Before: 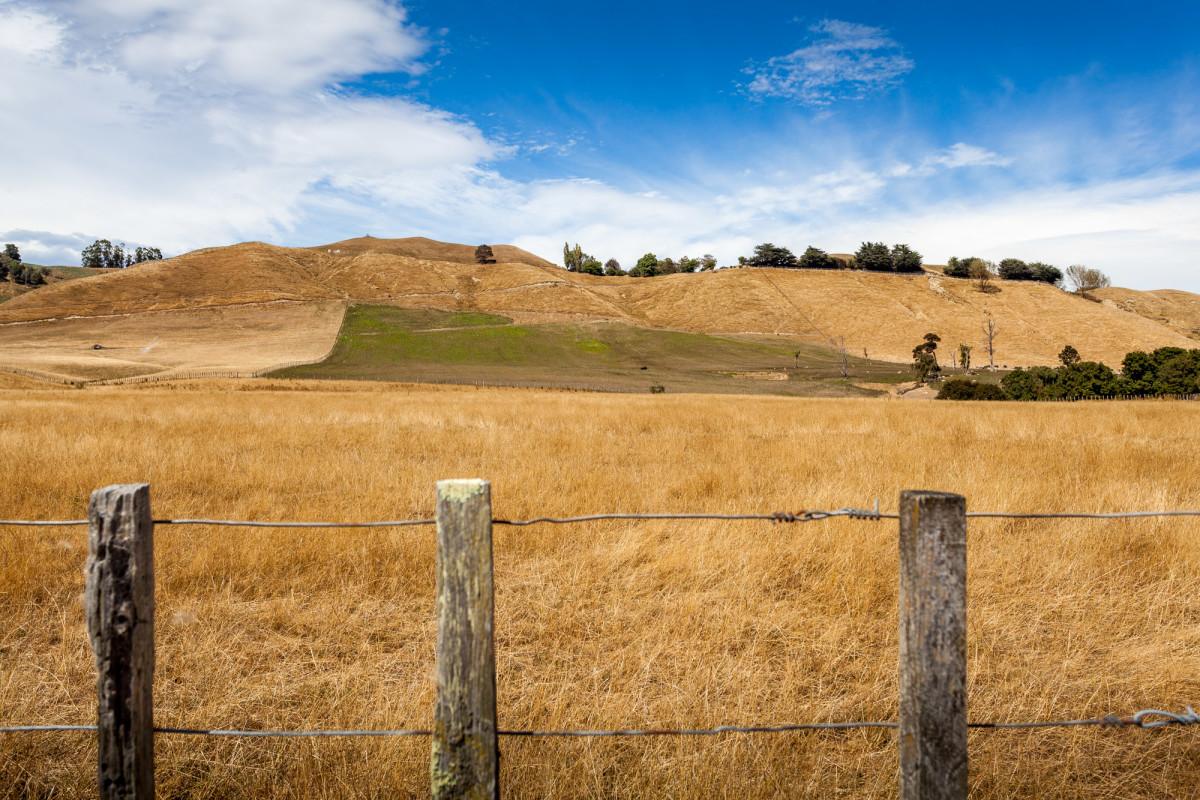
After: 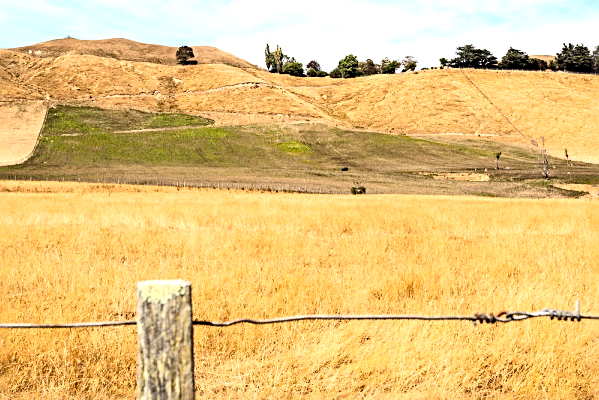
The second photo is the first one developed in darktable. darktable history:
tone equalizer: -8 EV -1.08 EV, -7 EV -1.01 EV, -6 EV -0.867 EV, -5 EV -0.578 EV, -3 EV 0.578 EV, -2 EV 0.867 EV, -1 EV 1.01 EV, +0 EV 1.08 EV, edges refinement/feathering 500, mask exposure compensation -1.57 EV, preserve details no
crop: left 25%, top 25%, right 25%, bottom 25%
sharpen: radius 3.119
color balance: contrast -15%
contrast brightness saturation: contrast 0.2, brightness 0.16, saturation 0.22
